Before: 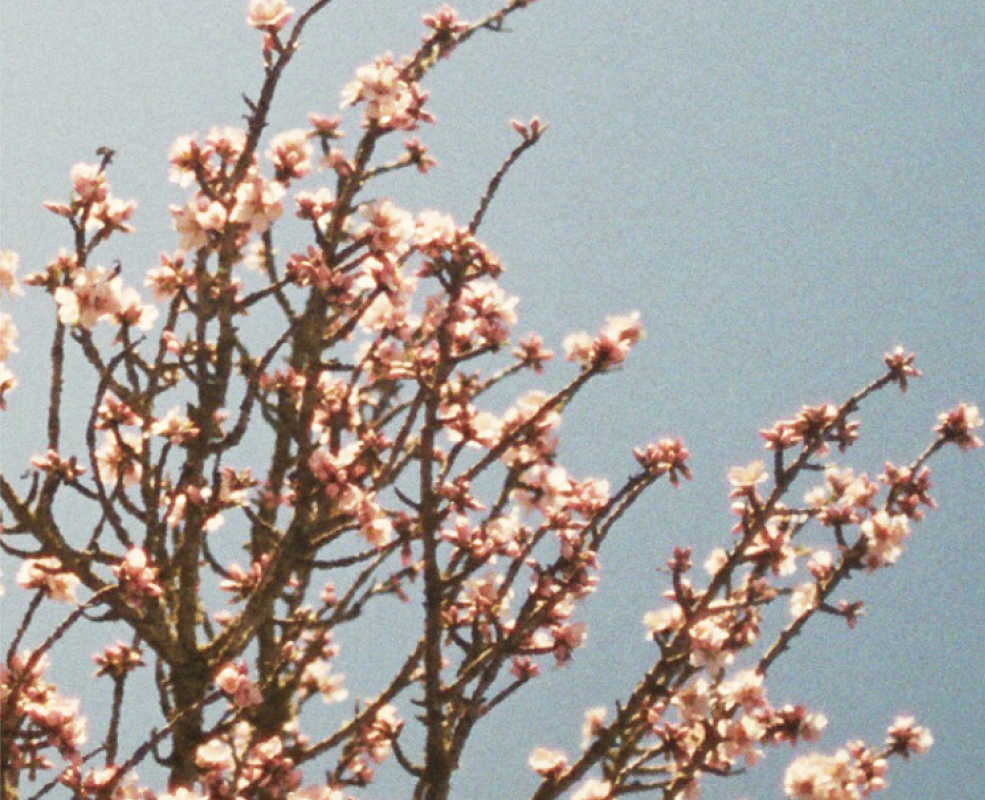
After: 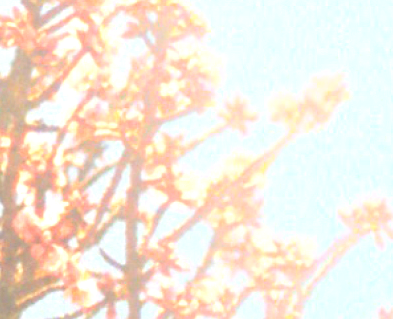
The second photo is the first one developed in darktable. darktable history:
exposure: black level correction 0, exposure 0.953 EV, compensate exposure bias true, compensate highlight preservation false
crop: left 30%, top 30%, right 30%, bottom 30%
bloom: on, module defaults
